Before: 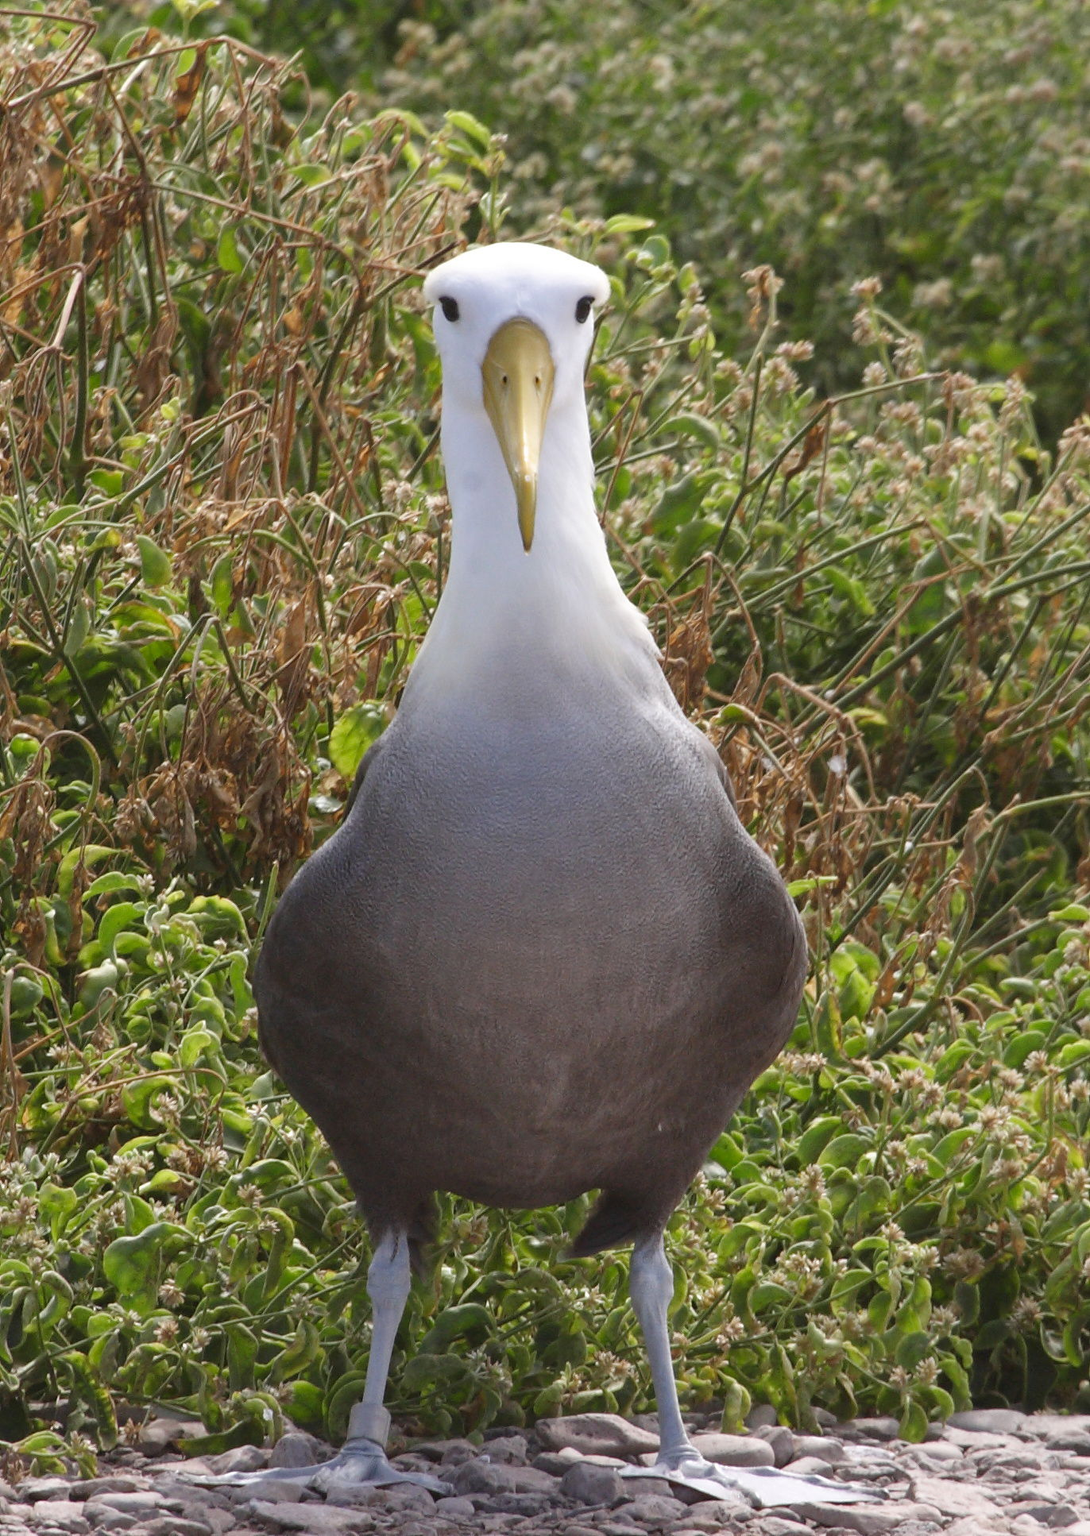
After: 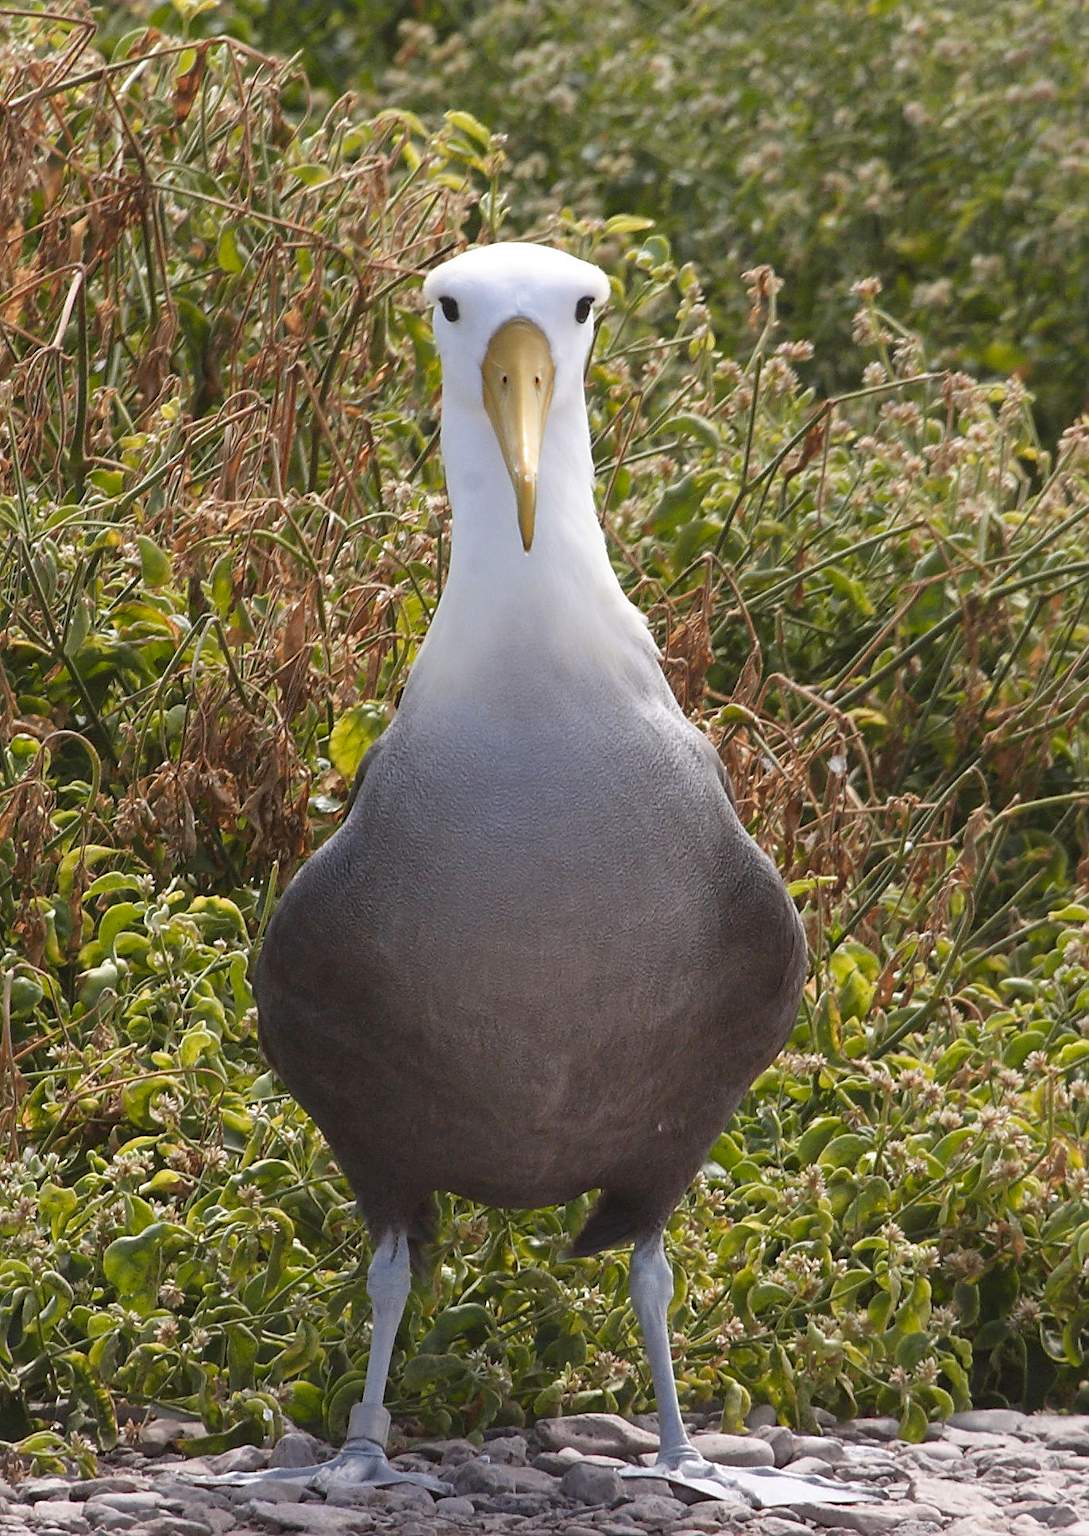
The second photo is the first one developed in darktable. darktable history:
sharpen: on, module defaults
color zones: curves: ch1 [(0.309, 0.524) (0.41, 0.329) (0.508, 0.509)]; ch2 [(0.25, 0.457) (0.75, 0.5)]
